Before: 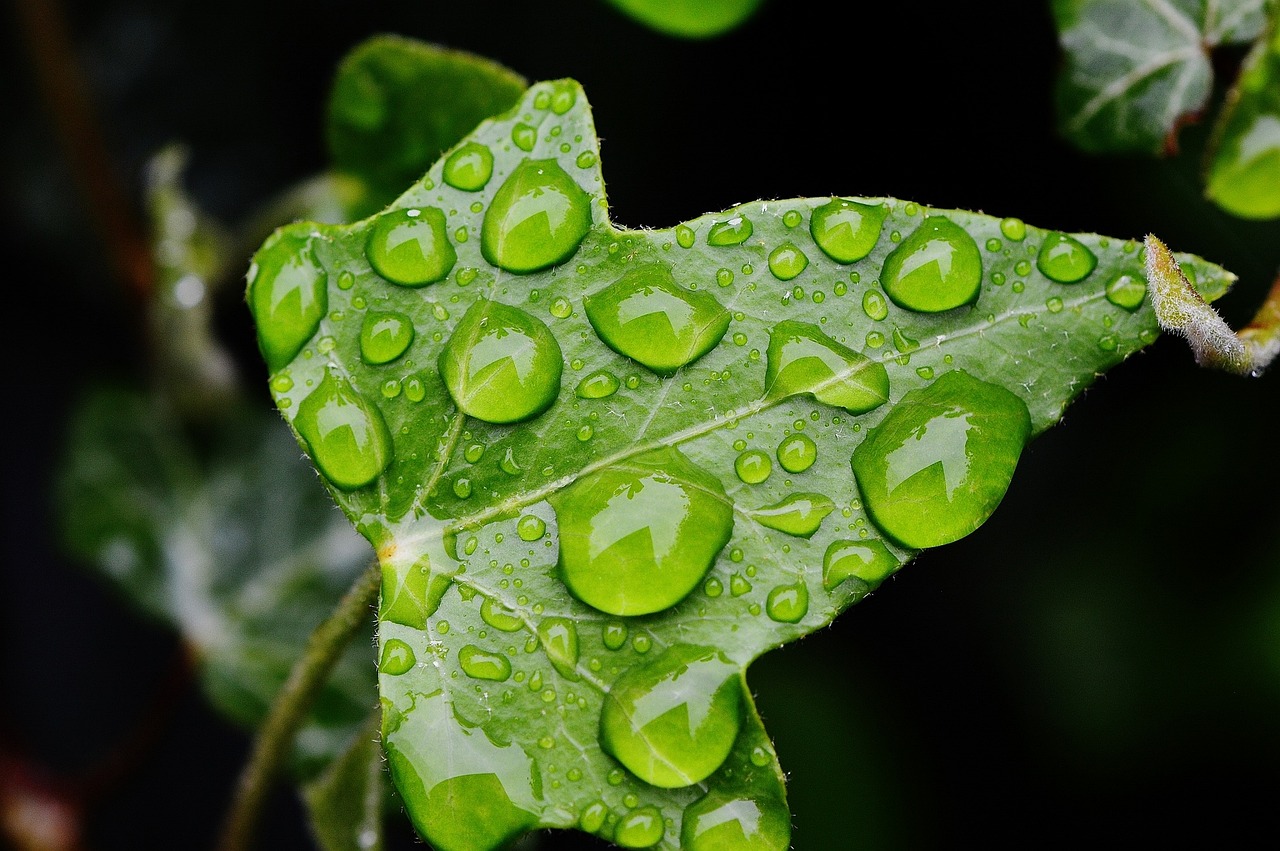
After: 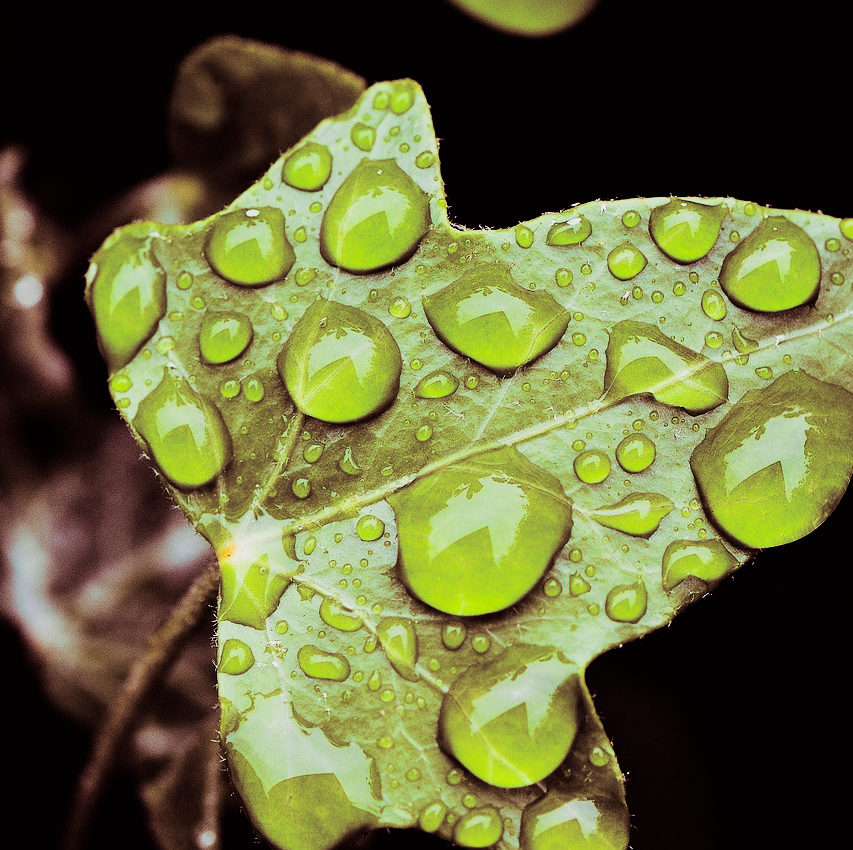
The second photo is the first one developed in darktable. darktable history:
contrast brightness saturation: contrast 0.2, brightness 0.15, saturation 0.14
crop and rotate: left 12.648%, right 20.685%
filmic rgb: black relative exposure -7.65 EV, white relative exposure 4.56 EV, hardness 3.61, contrast 1.25
split-toning: highlights › hue 187.2°, highlights › saturation 0.83, balance -68.05, compress 56.43%
